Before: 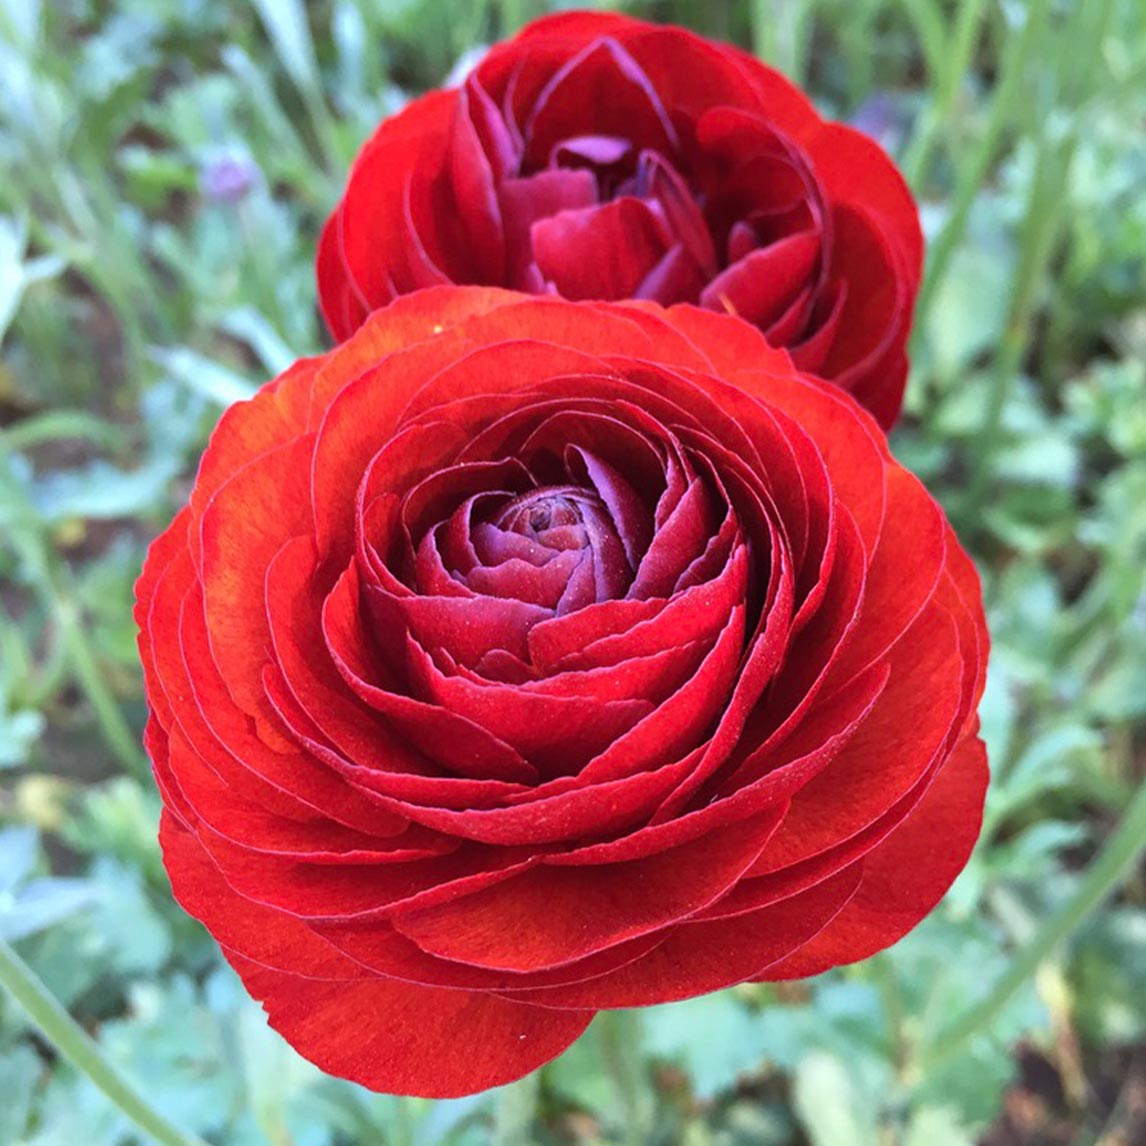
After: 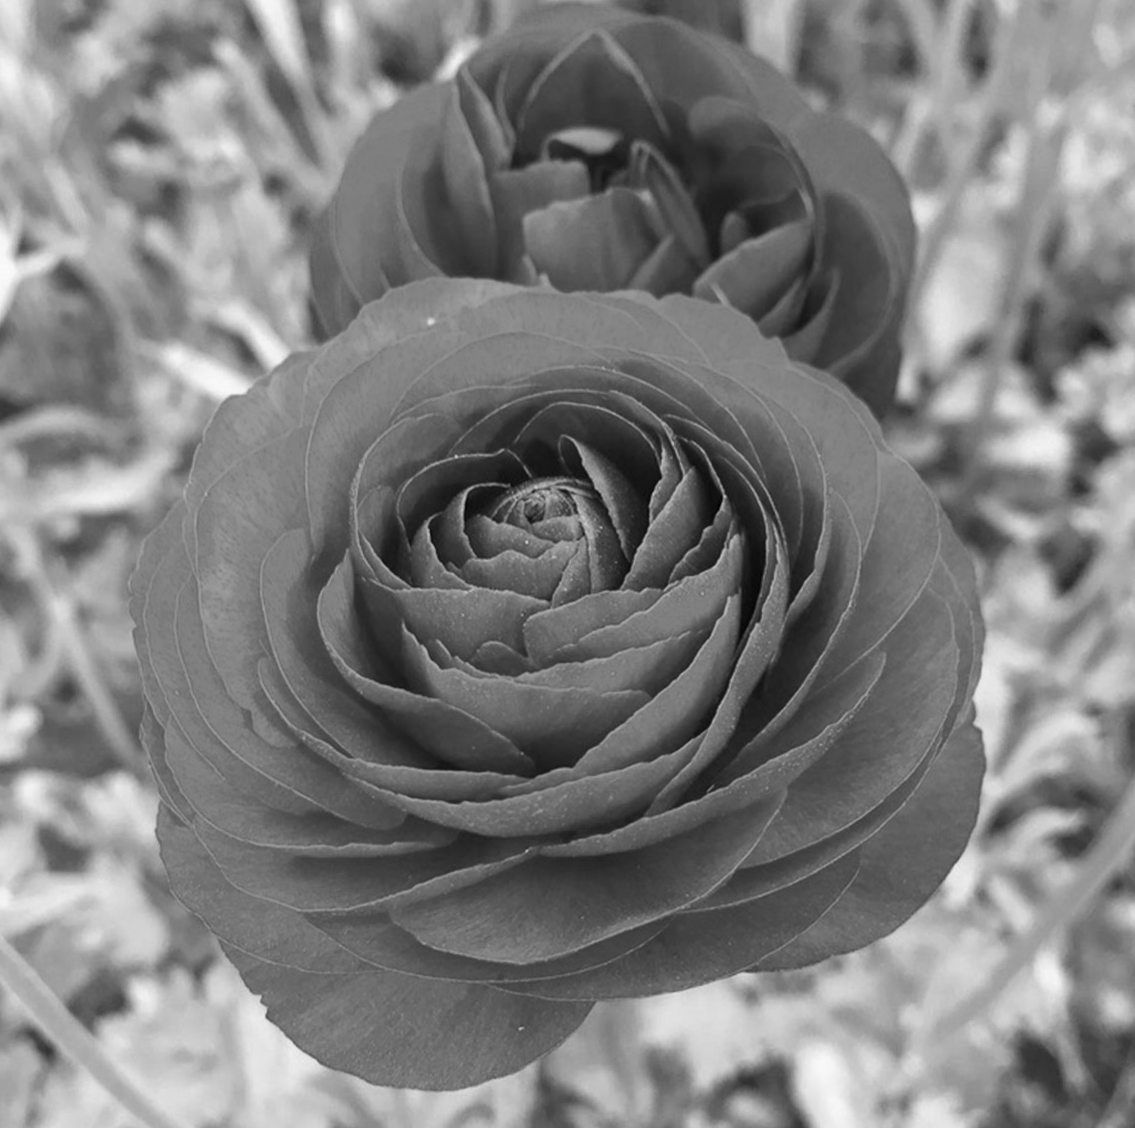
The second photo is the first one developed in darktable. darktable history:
monochrome: on, module defaults
rotate and perspective: rotation -0.45°, automatic cropping original format, crop left 0.008, crop right 0.992, crop top 0.012, crop bottom 0.988
